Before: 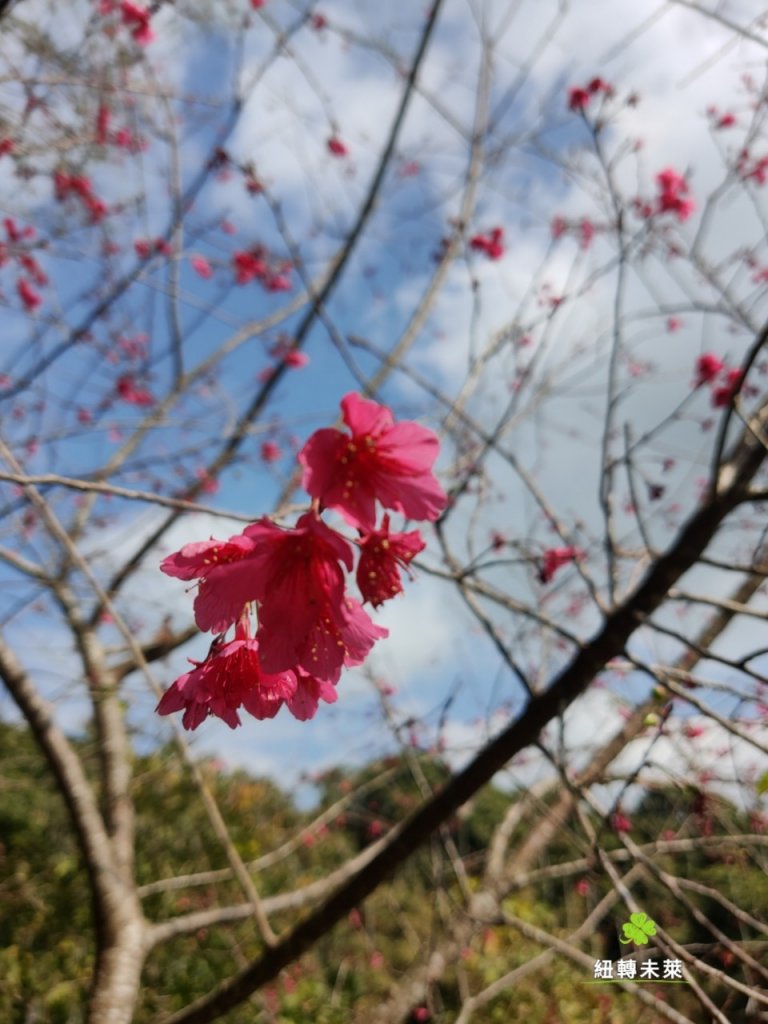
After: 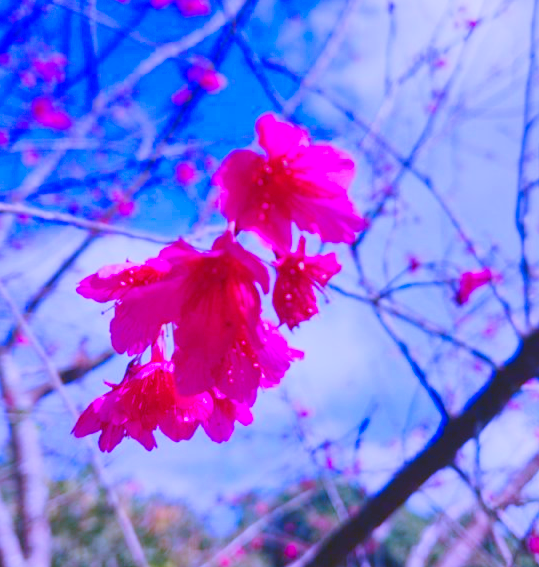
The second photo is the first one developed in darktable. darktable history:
crop: left 11.068%, top 27.235%, right 18.327%, bottom 17.231%
base curve: curves: ch0 [(0, 0) (0.028, 0.03) (0.121, 0.232) (0.46, 0.748) (0.859, 0.968) (1, 1)], preserve colors none
color balance rgb: global offset › luminance 0.68%, perceptual saturation grading › global saturation 40.607%, perceptual saturation grading › highlights -25.495%, perceptual saturation grading › mid-tones 35.022%, perceptual saturation grading › shadows 34.726%, contrast -29.477%
color calibration: output R [1.107, -0.012, -0.003, 0], output B [0, 0, 1.308, 0], illuminant as shot in camera, x 0.461, y 0.421, temperature 2670.77 K
shadows and highlights: shadows 32.2, highlights -31.71, soften with gaussian
